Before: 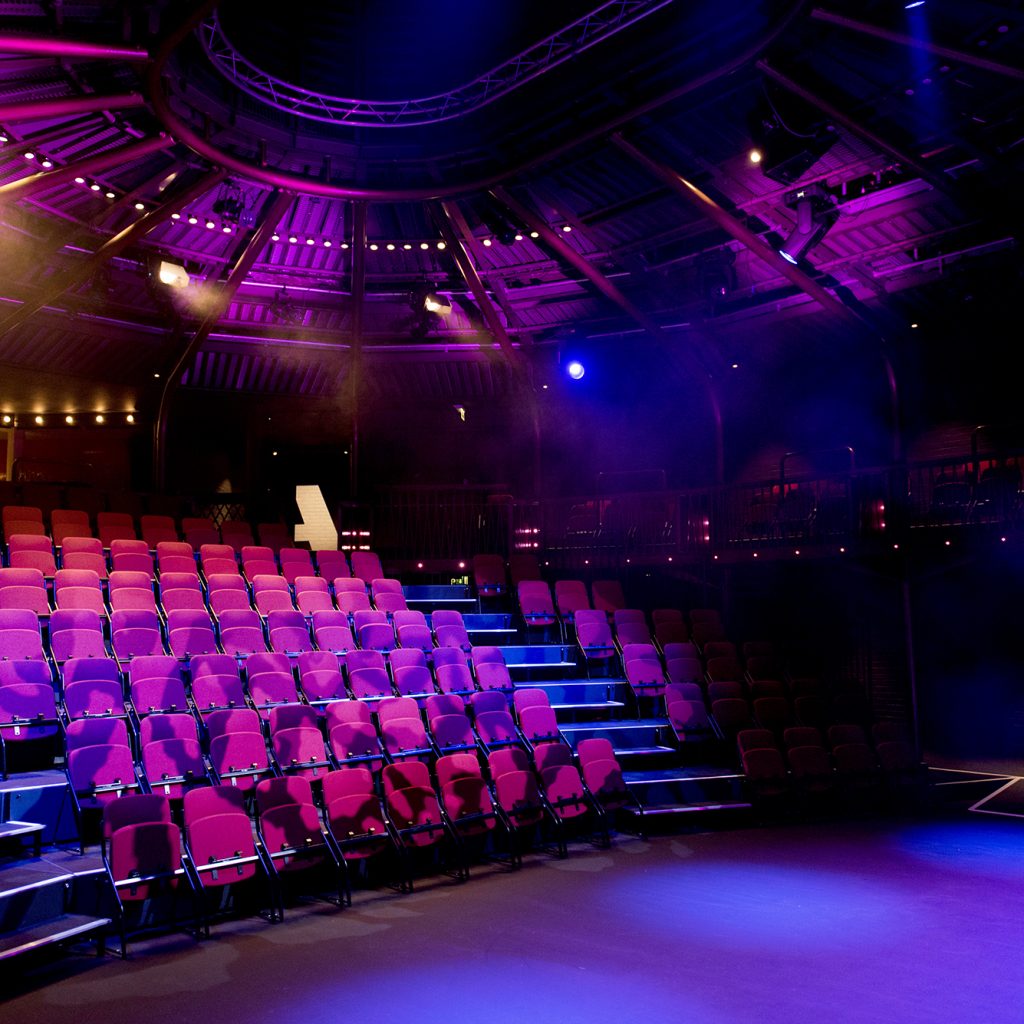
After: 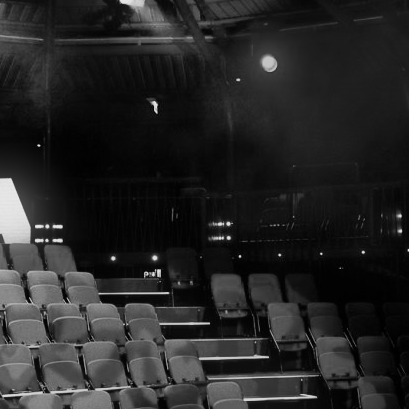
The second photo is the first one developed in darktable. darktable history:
crop: left 30%, top 30%, right 30%, bottom 30%
tone equalizer: on, module defaults
monochrome: a -74.22, b 78.2
base curve: curves: ch0 [(0, 0) (0.028, 0.03) (0.121, 0.232) (0.46, 0.748) (0.859, 0.968) (1, 1)], preserve colors none
bloom: size 5%, threshold 95%, strength 15%
white balance: red 0.974, blue 1.044
